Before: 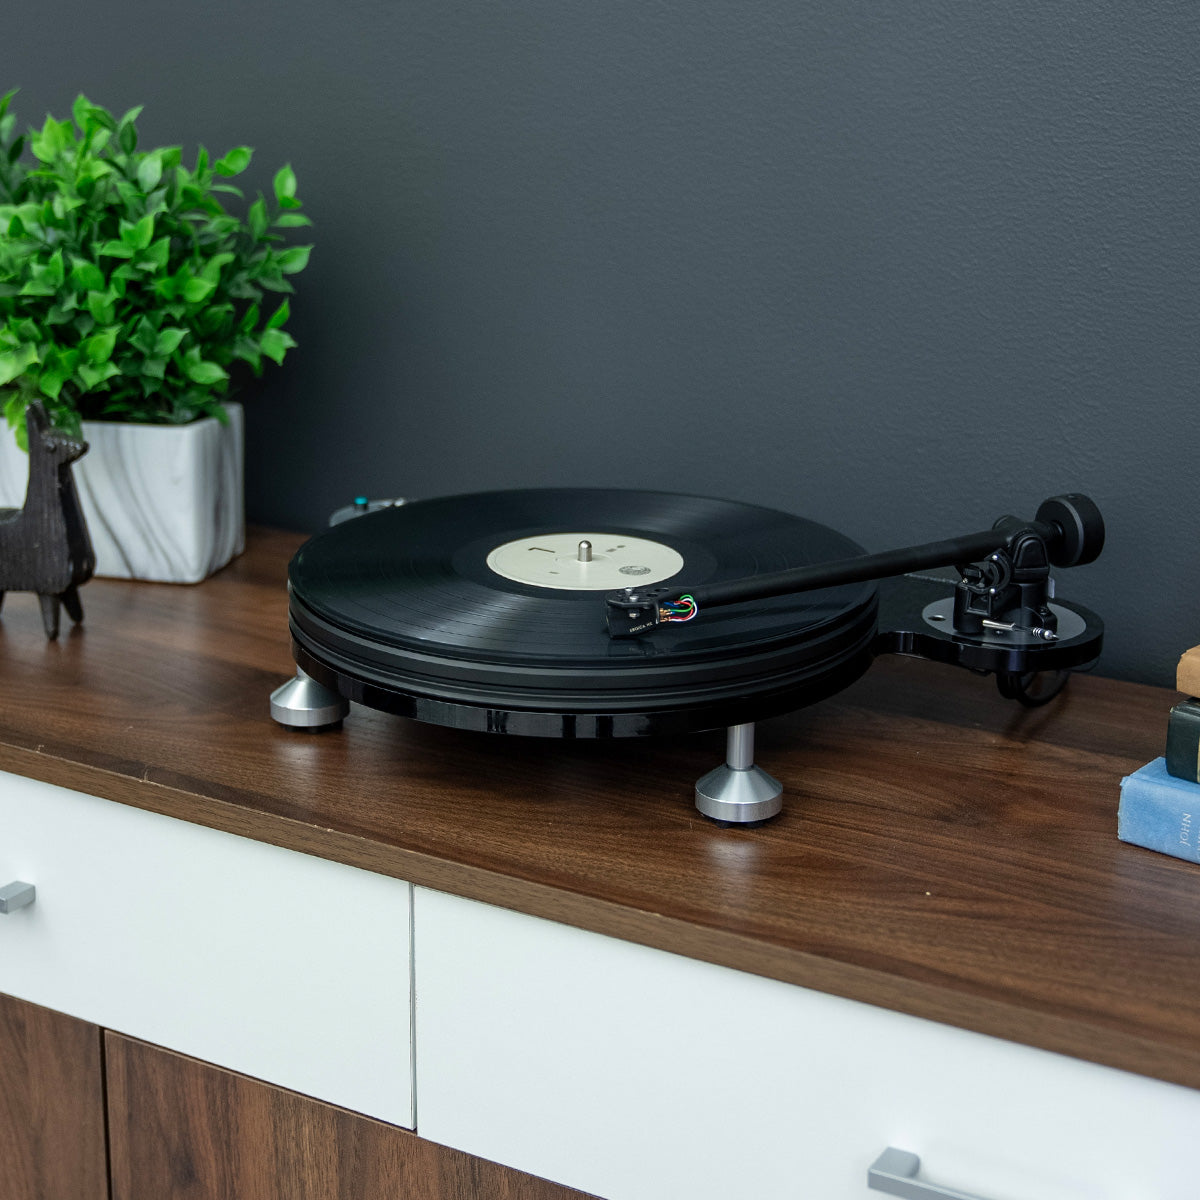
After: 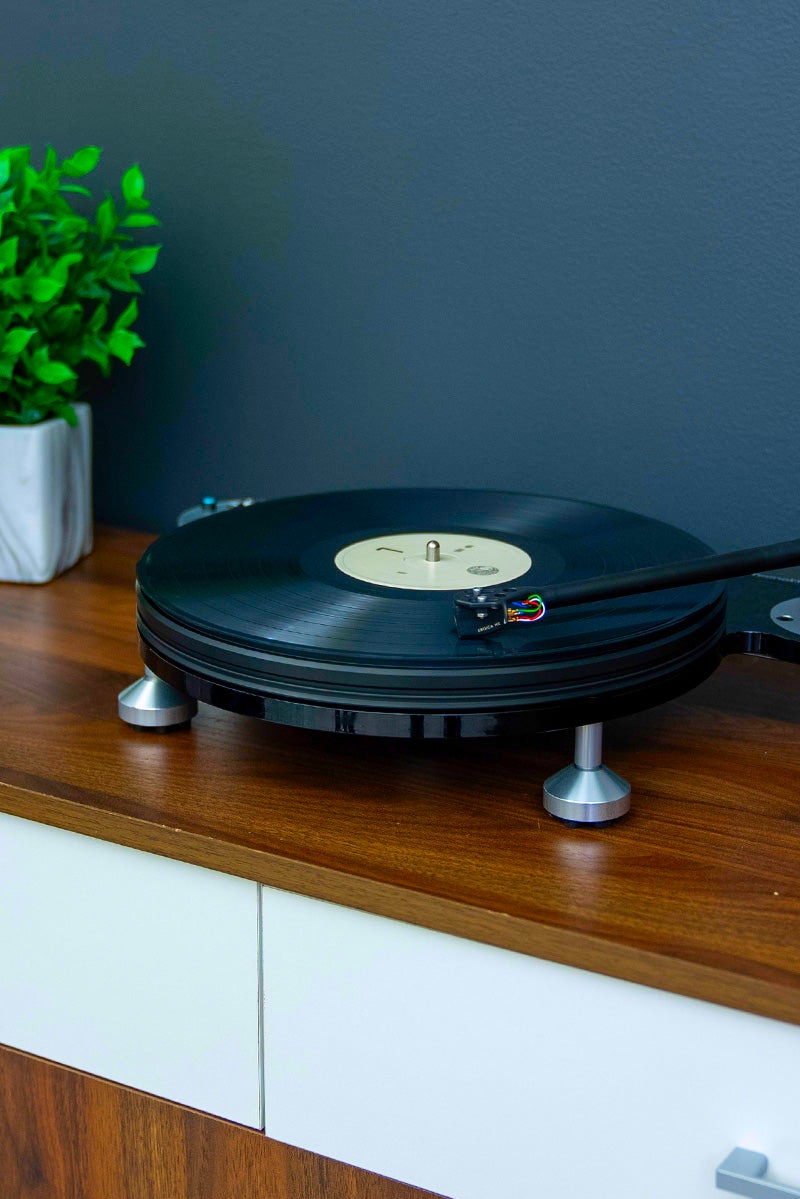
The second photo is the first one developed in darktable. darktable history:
color correction: highlights a* 1.58, highlights b* -1.7, saturation 2.42
crop and rotate: left 12.7%, right 20.606%
color zones: curves: ch1 [(0.113, 0.438) (0.75, 0.5)]; ch2 [(0.12, 0.526) (0.75, 0.5)]
